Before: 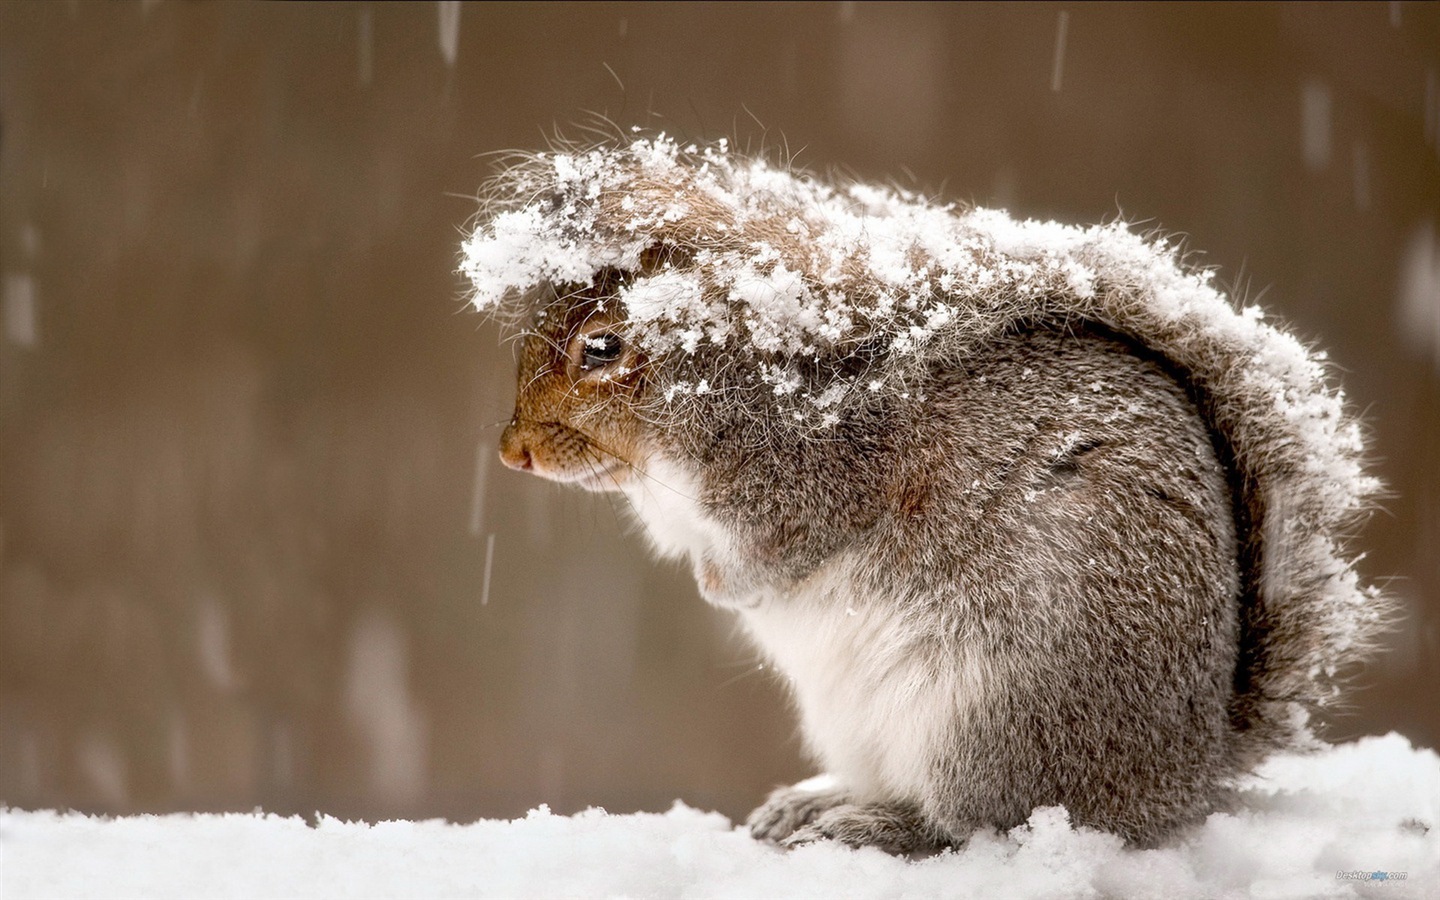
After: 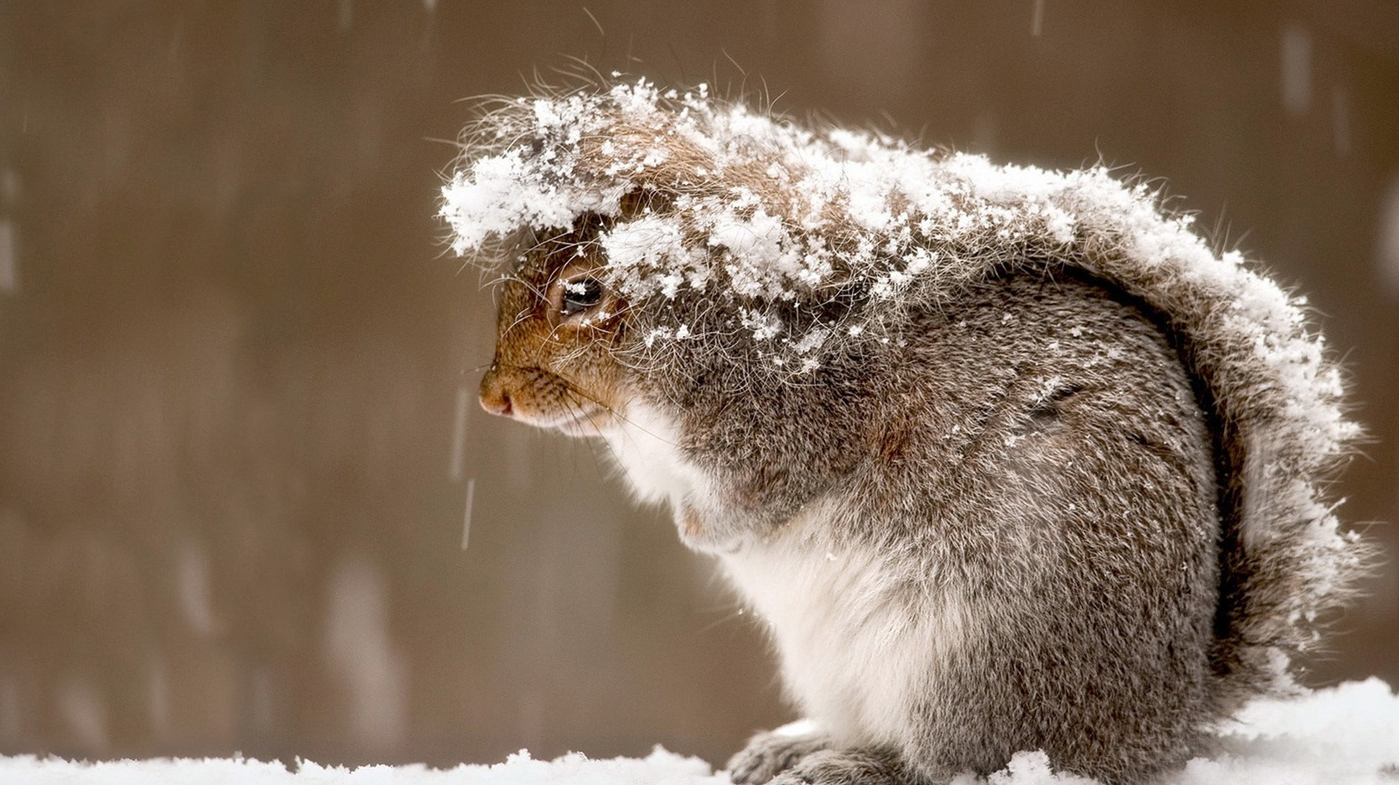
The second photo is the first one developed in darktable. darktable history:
crop: left 1.394%, top 6.112%, right 1.39%, bottom 6.634%
